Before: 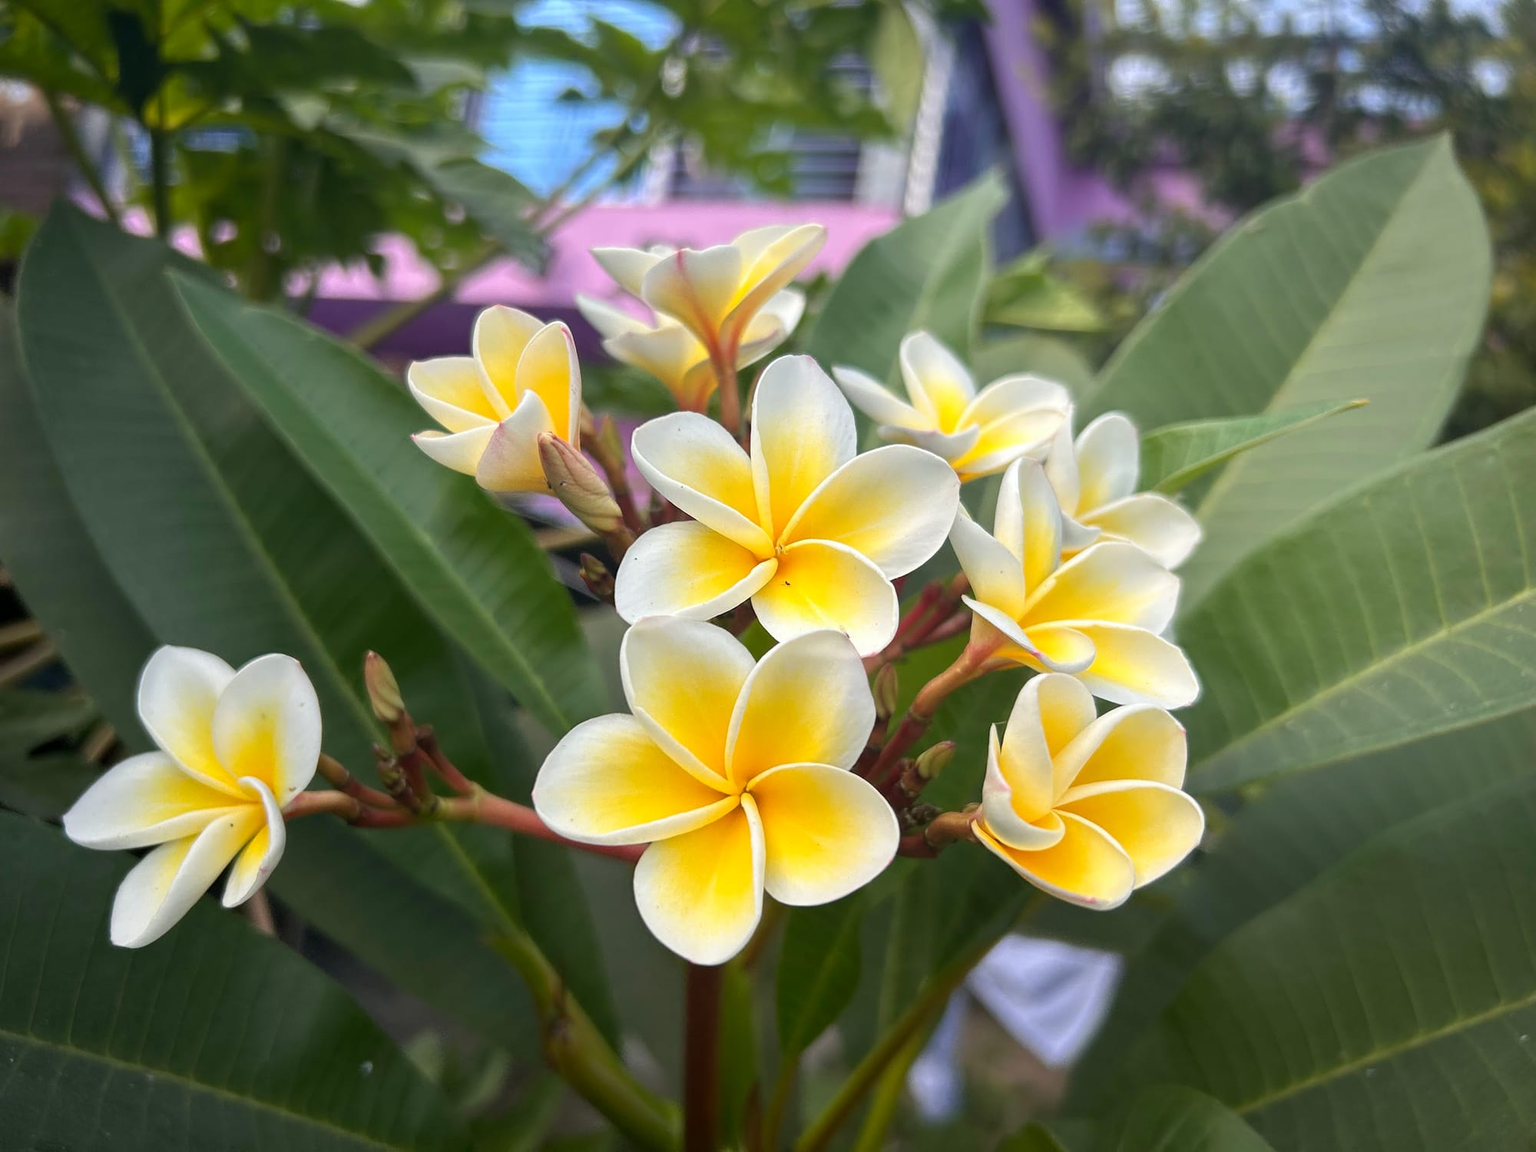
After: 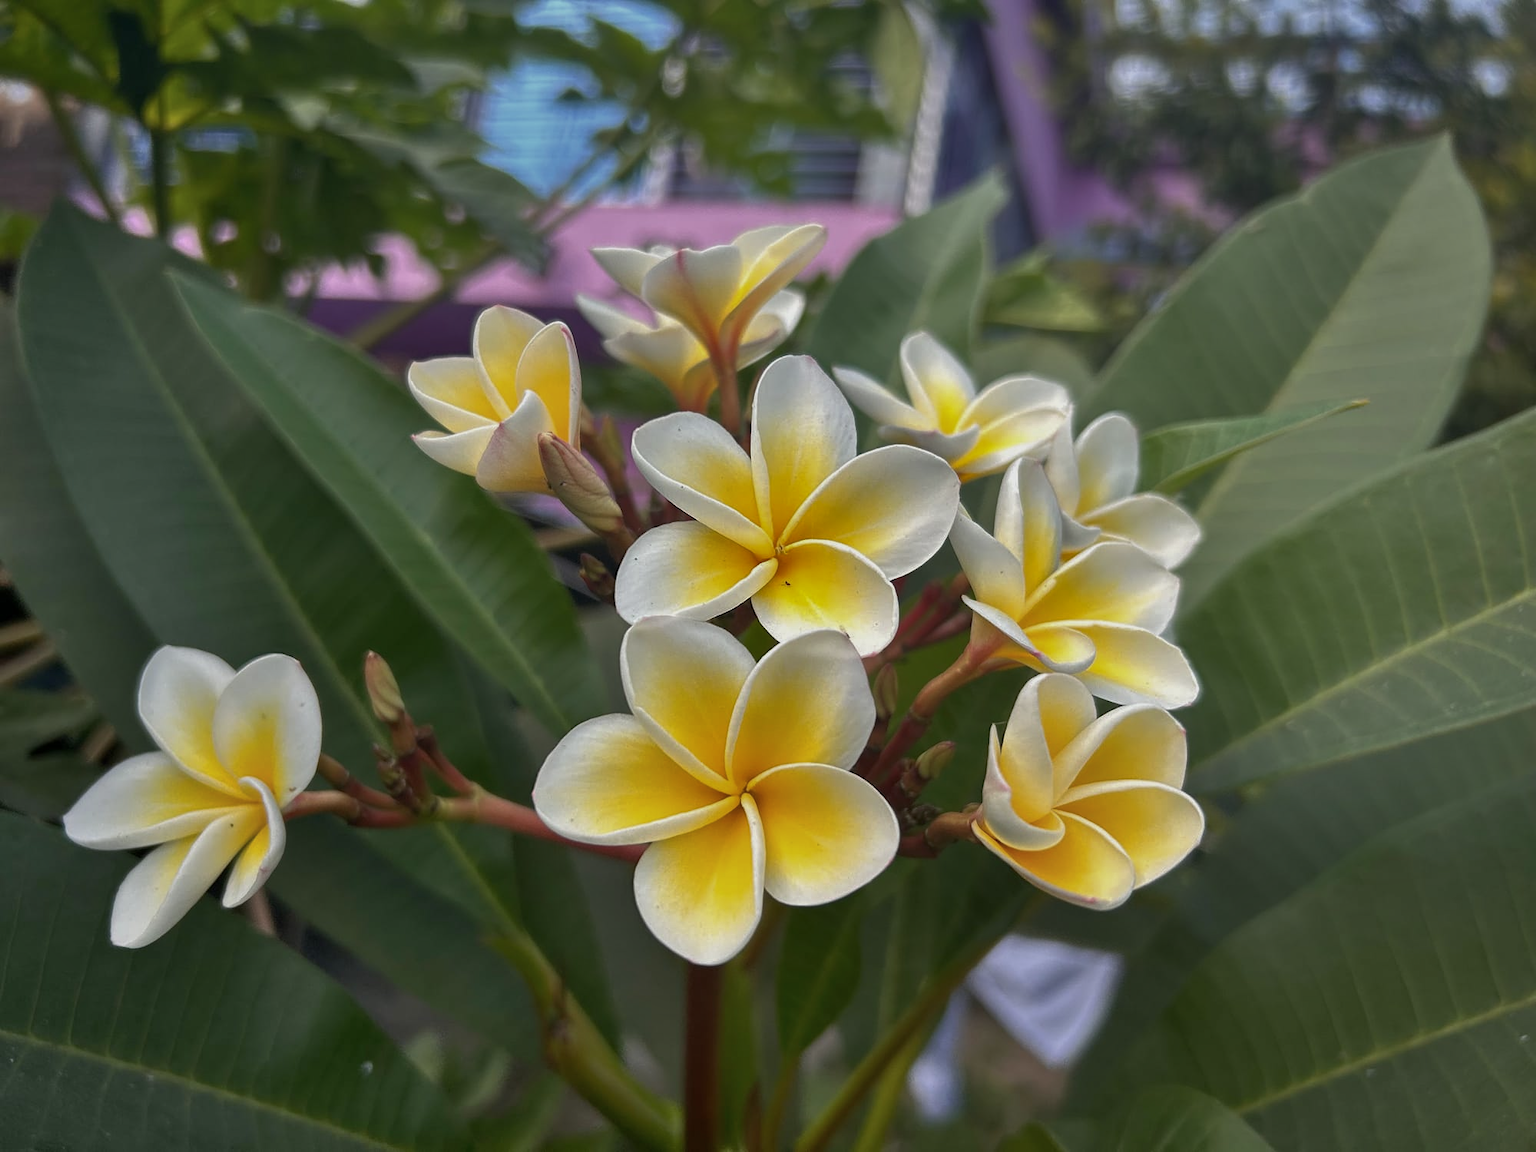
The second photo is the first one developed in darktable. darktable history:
tone curve: curves: ch0 [(0, 0) (0.91, 0.76) (0.997, 0.913)], color space Lab, linked channels, preserve colors none
shadows and highlights: white point adjustment 0.1, highlights -70, soften with gaussian
